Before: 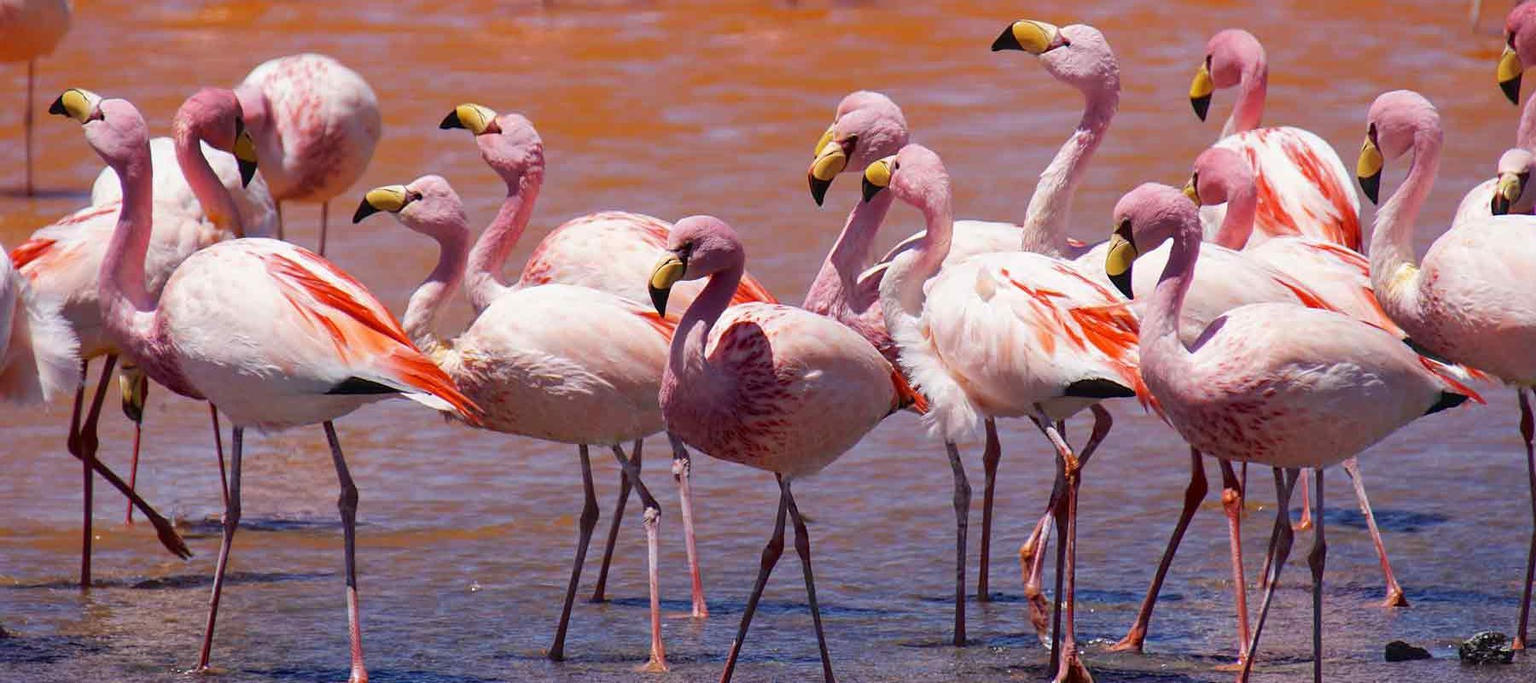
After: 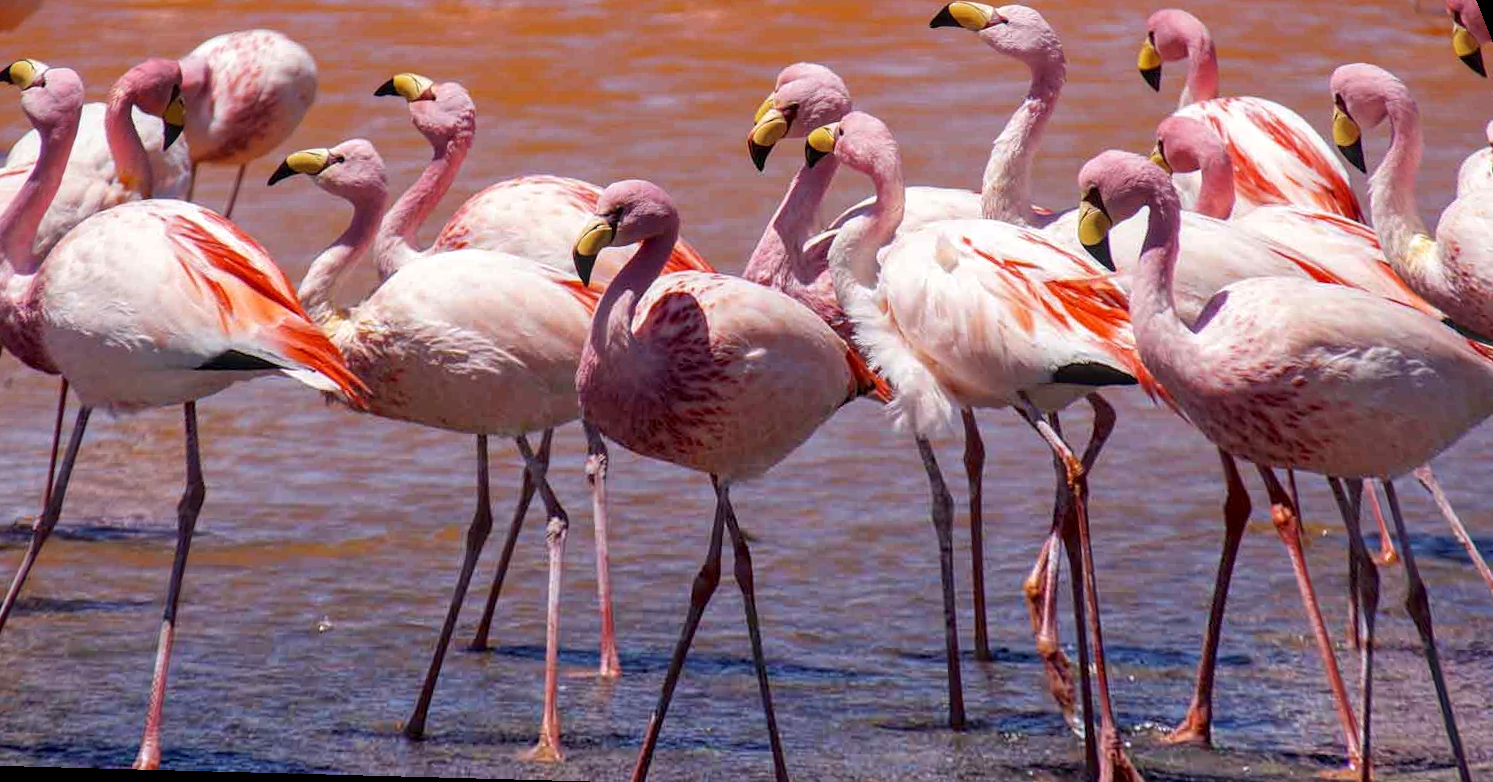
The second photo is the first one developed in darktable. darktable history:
rotate and perspective: rotation 0.72°, lens shift (vertical) -0.352, lens shift (horizontal) -0.051, crop left 0.152, crop right 0.859, crop top 0.019, crop bottom 0.964
local contrast: on, module defaults
